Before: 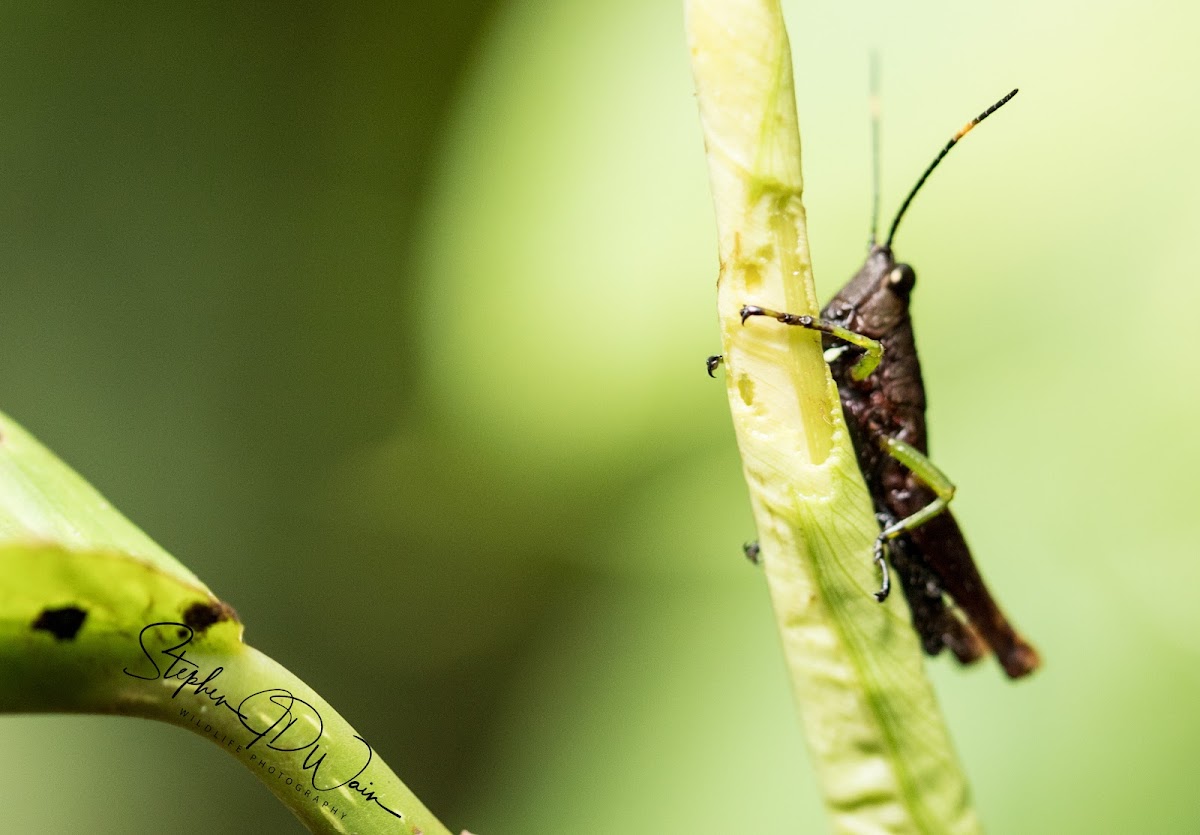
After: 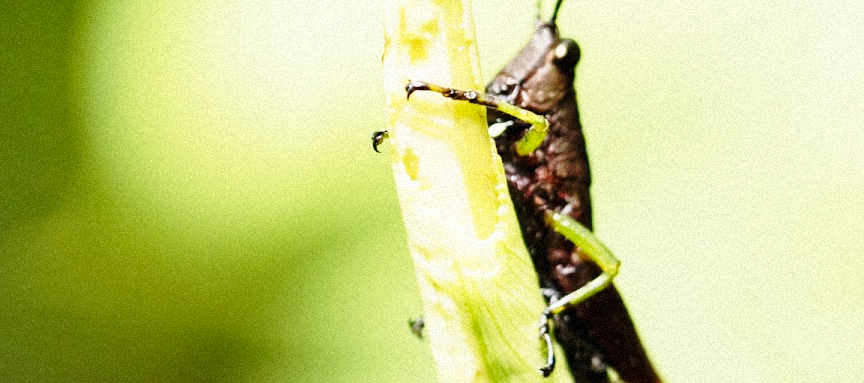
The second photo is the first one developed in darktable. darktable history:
base curve: curves: ch0 [(0, 0) (0.028, 0.03) (0.121, 0.232) (0.46, 0.748) (0.859, 0.968) (1, 1)], preserve colors none
crop and rotate: left 27.938%, top 27.046%, bottom 27.046%
grain: mid-tones bias 0%
